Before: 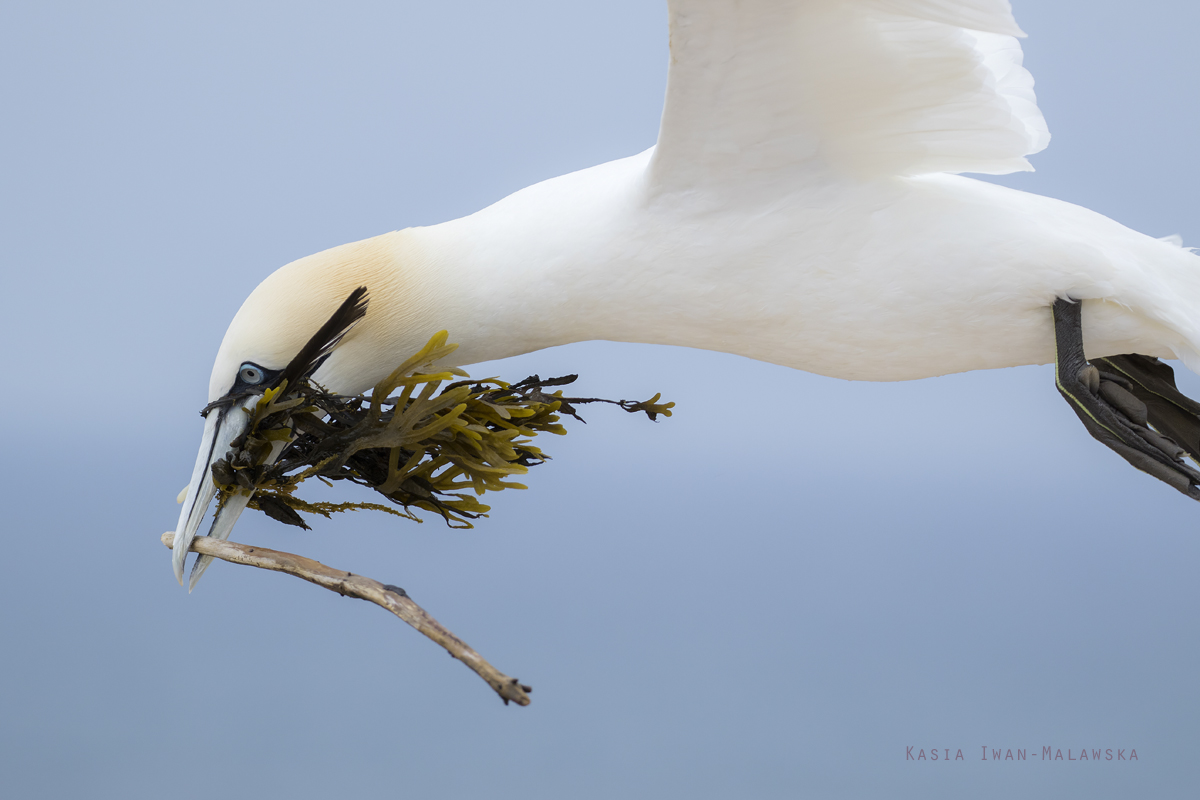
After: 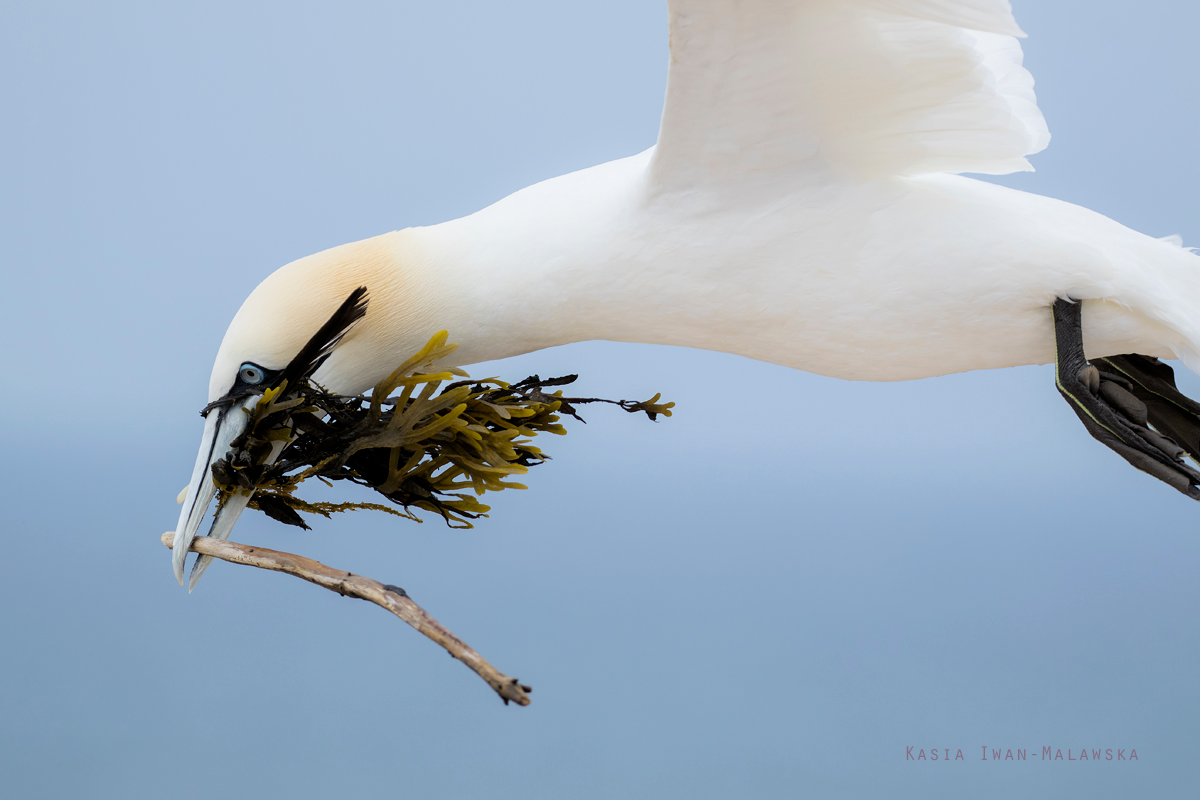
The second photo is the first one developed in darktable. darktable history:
exposure: compensate highlight preservation false
filmic rgb: black relative exposure -11.97 EV, white relative exposure 2.82 EV, threshold 2.95 EV, target black luminance 0%, hardness 8.04, latitude 70.63%, contrast 1.139, highlights saturation mix 11.4%, shadows ↔ highlights balance -0.385%, enable highlight reconstruction true
